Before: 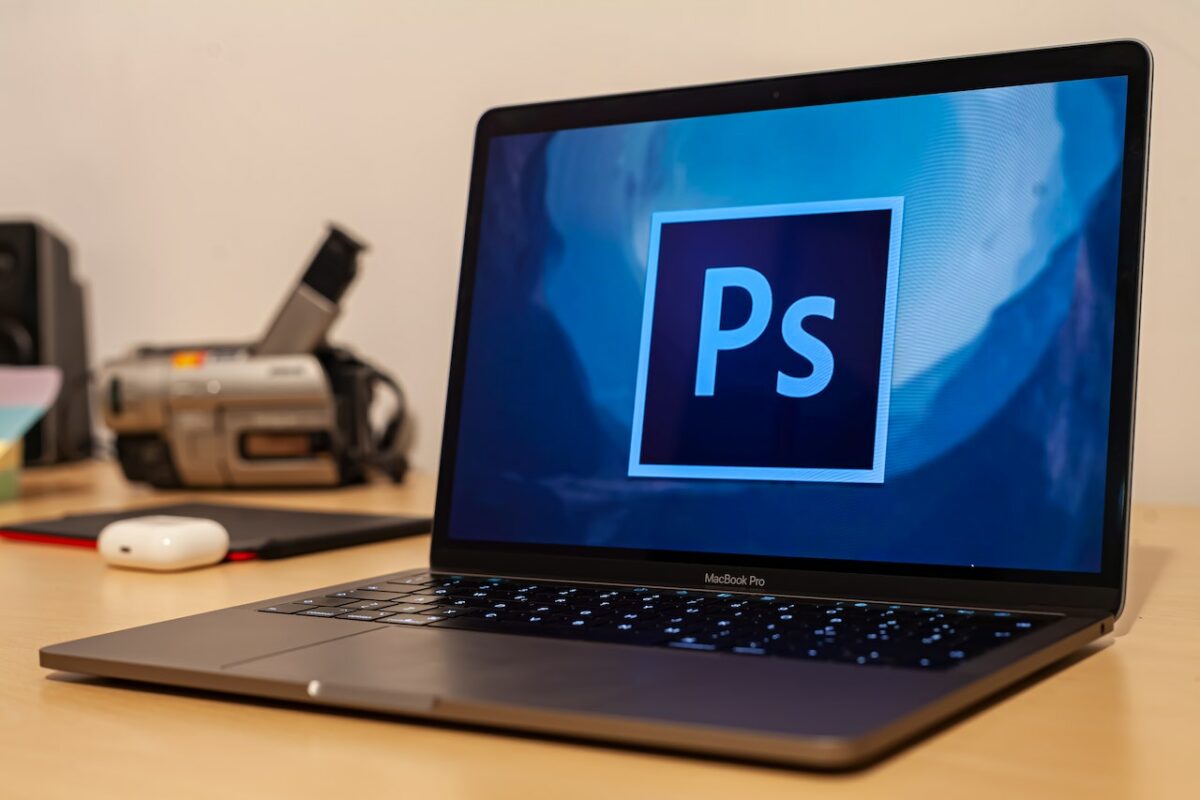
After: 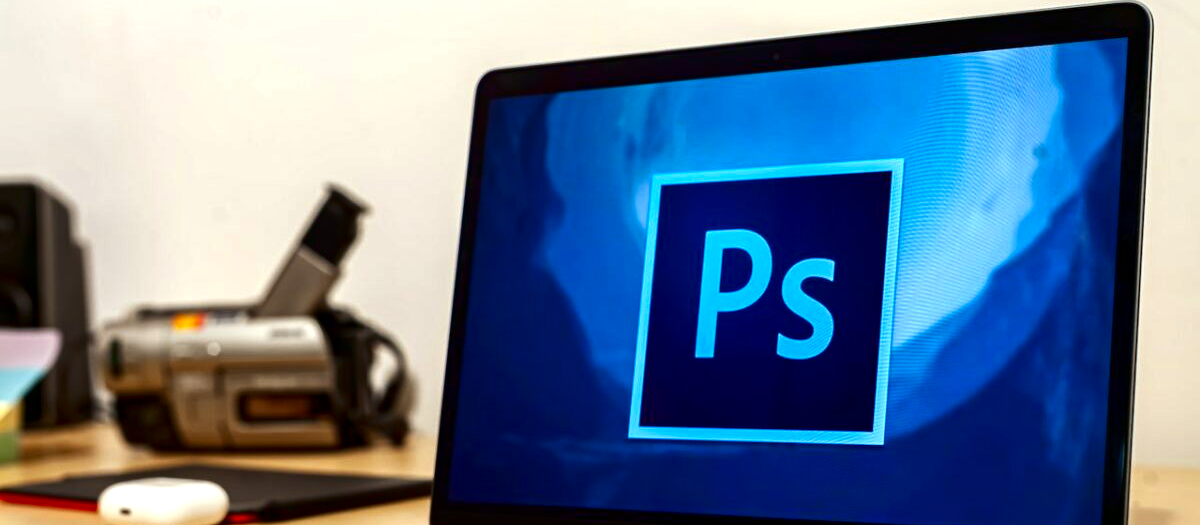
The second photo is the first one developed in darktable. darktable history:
contrast brightness saturation: contrast 0.1, brightness -0.26, saturation 0.14
crop and rotate: top 4.848%, bottom 29.503%
white balance: red 0.925, blue 1.046
tone equalizer: on, module defaults
exposure: black level correction 0, exposure 0.7 EV, compensate exposure bias true, compensate highlight preservation false
local contrast: mode bilateral grid, contrast 20, coarseness 50, detail 120%, midtone range 0.2
color balance: contrast fulcrum 17.78%
